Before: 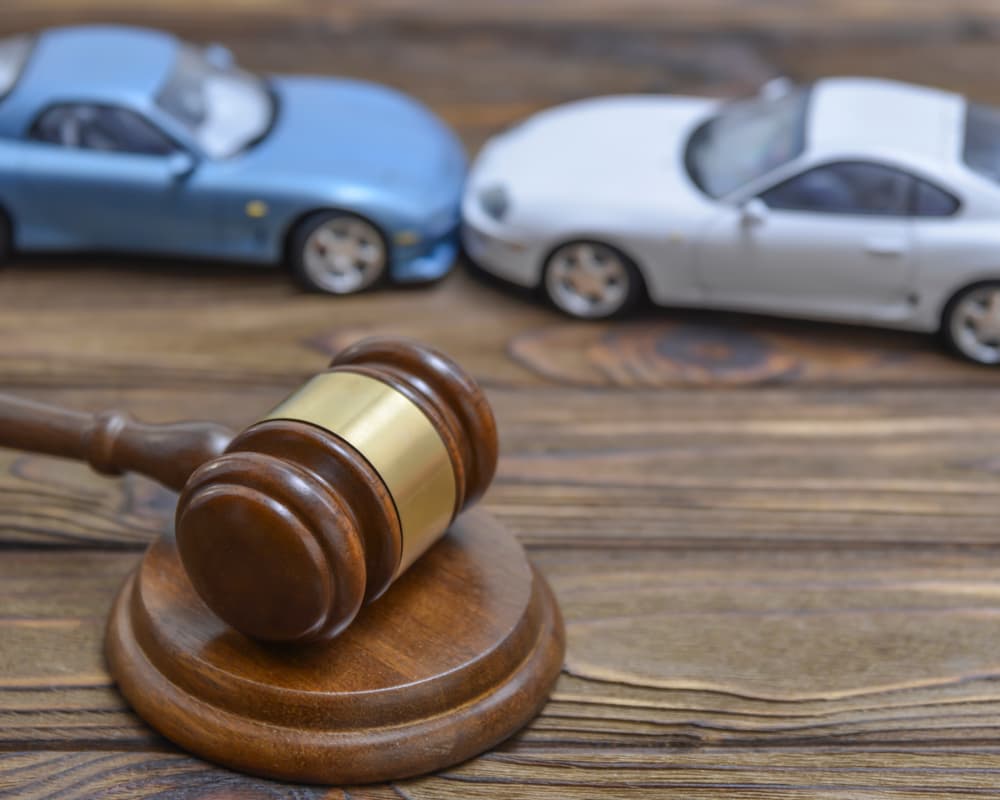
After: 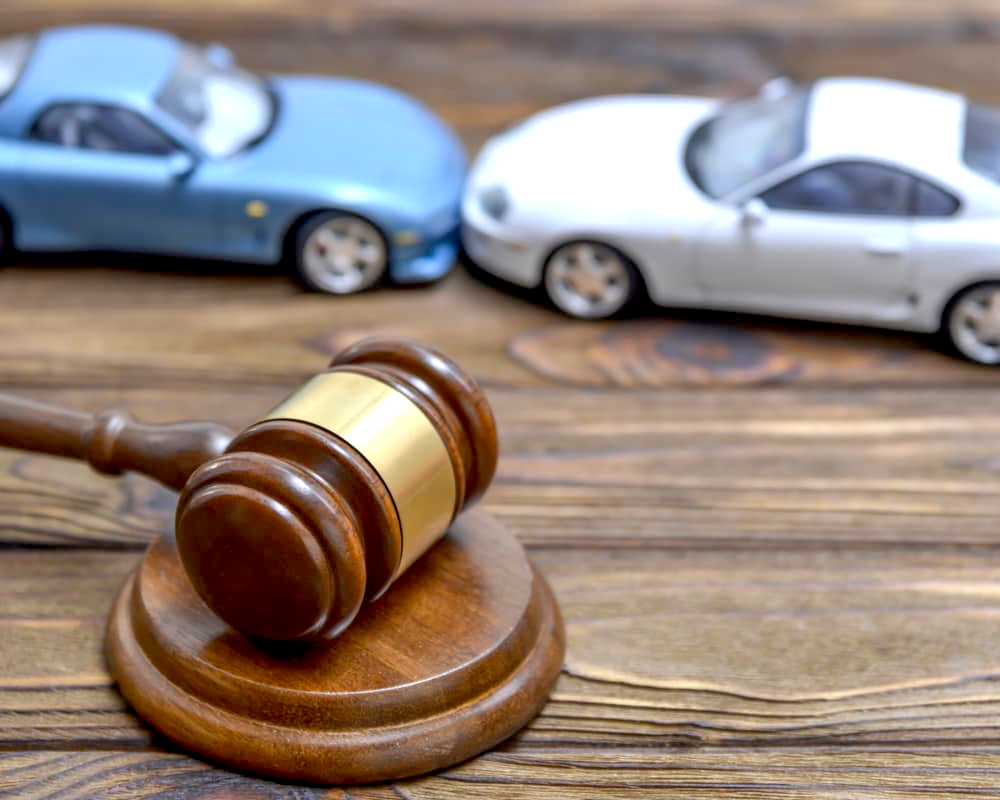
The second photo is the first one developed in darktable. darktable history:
exposure: black level correction 0.012, exposure 0.702 EV, compensate highlight preservation false
